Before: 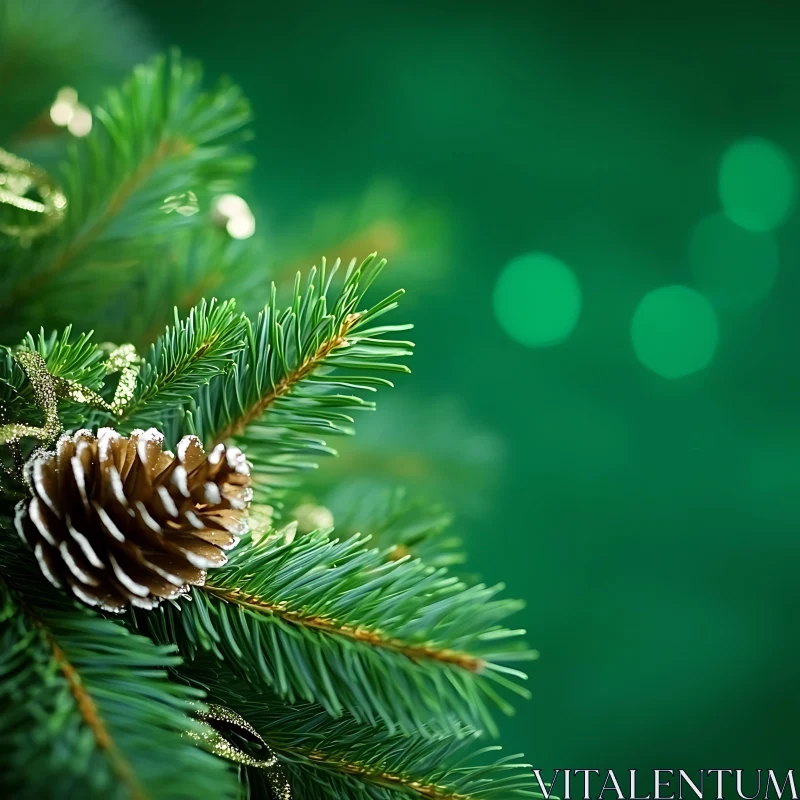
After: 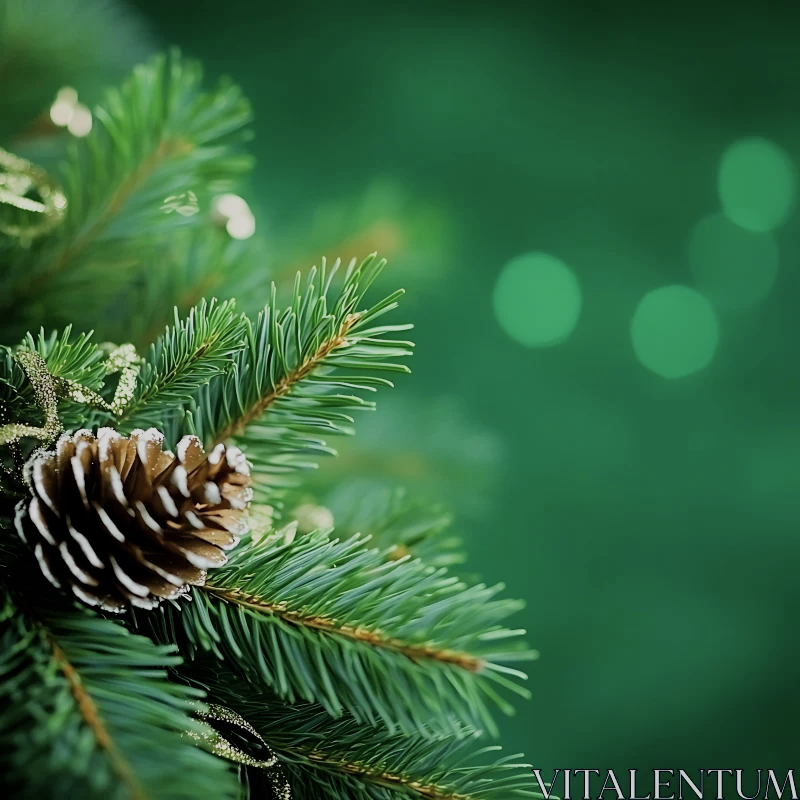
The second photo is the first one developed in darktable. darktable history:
filmic rgb: black relative exposure -7.65 EV, white relative exposure 4.56 EV, hardness 3.61
color correction: highlights b* 0.029, saturation 0.829
